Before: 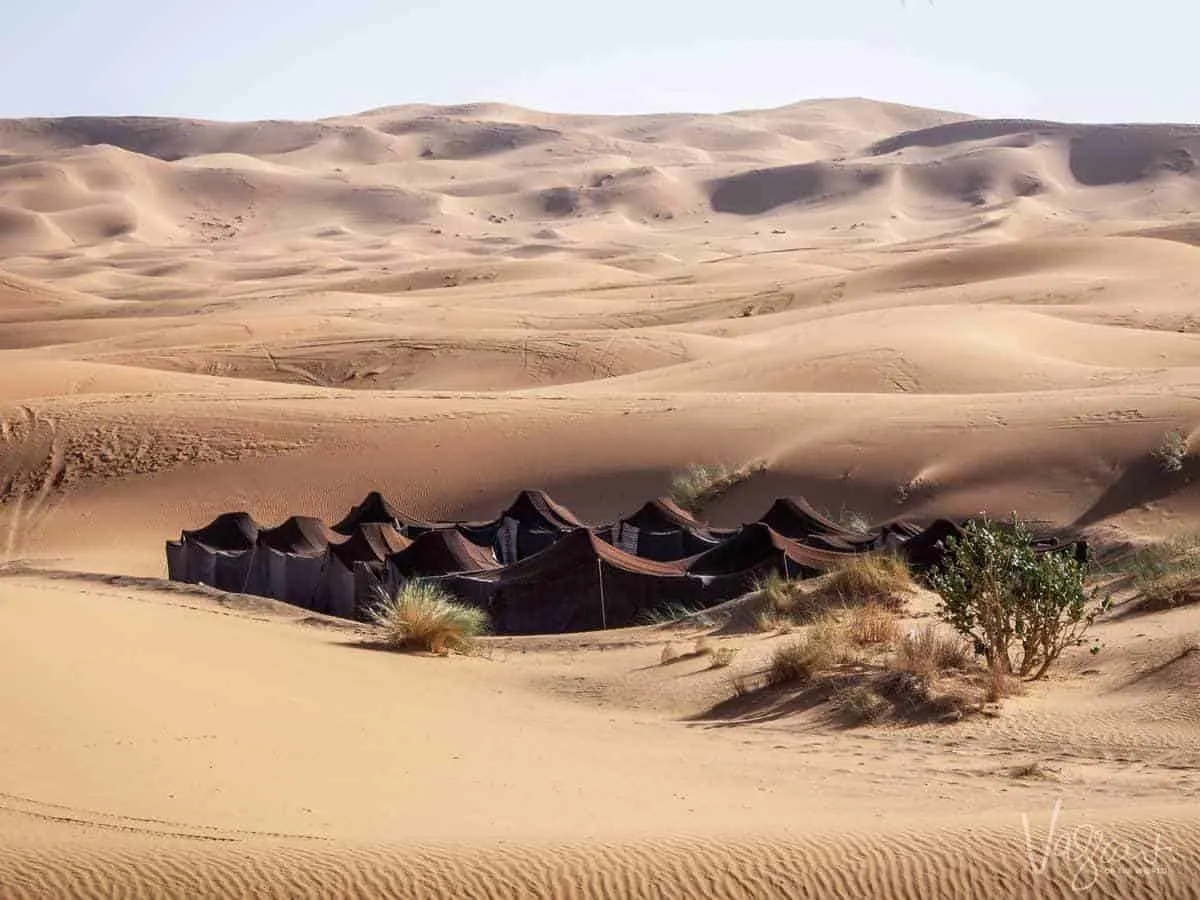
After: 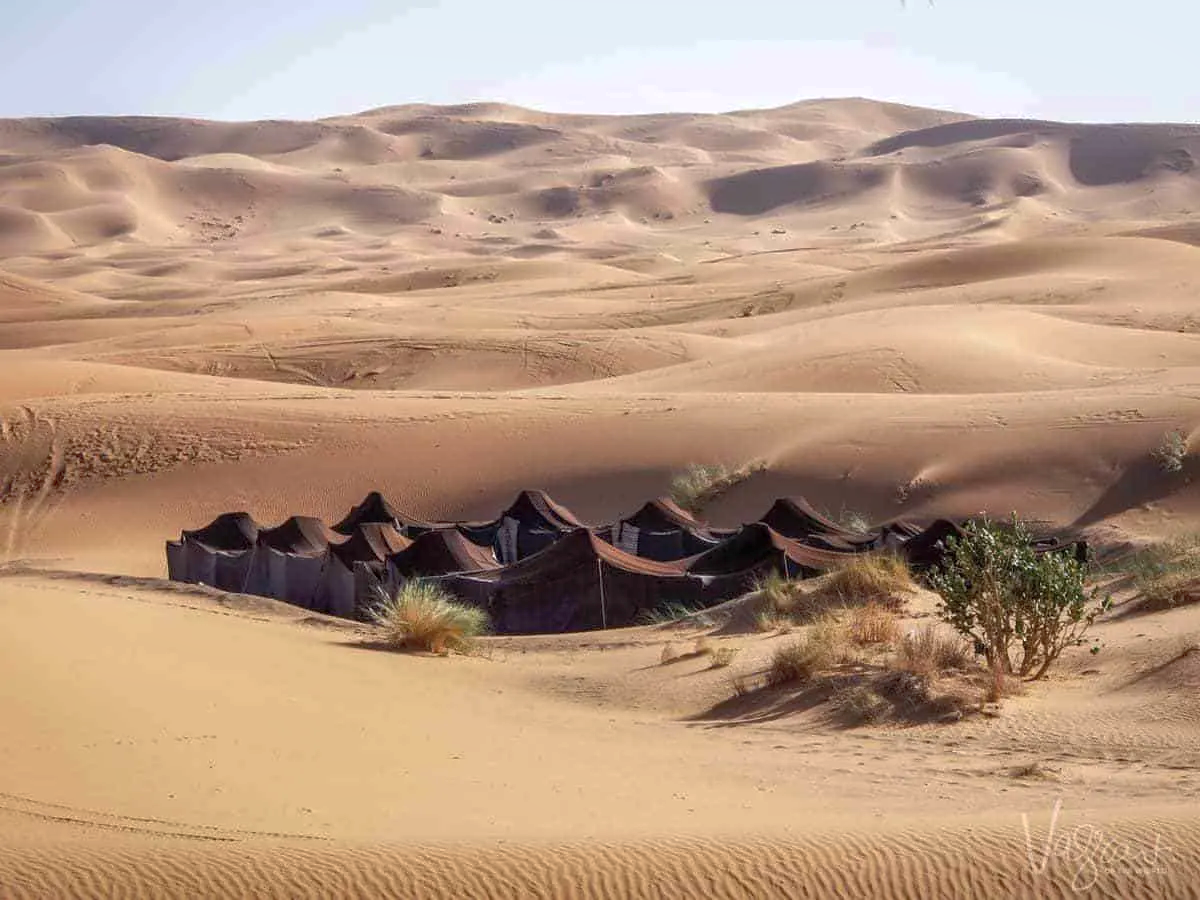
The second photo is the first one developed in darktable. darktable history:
shadows and highlights: on, module defaults
exposure: exposure 0.081 EV, compensate highlight preservation false
